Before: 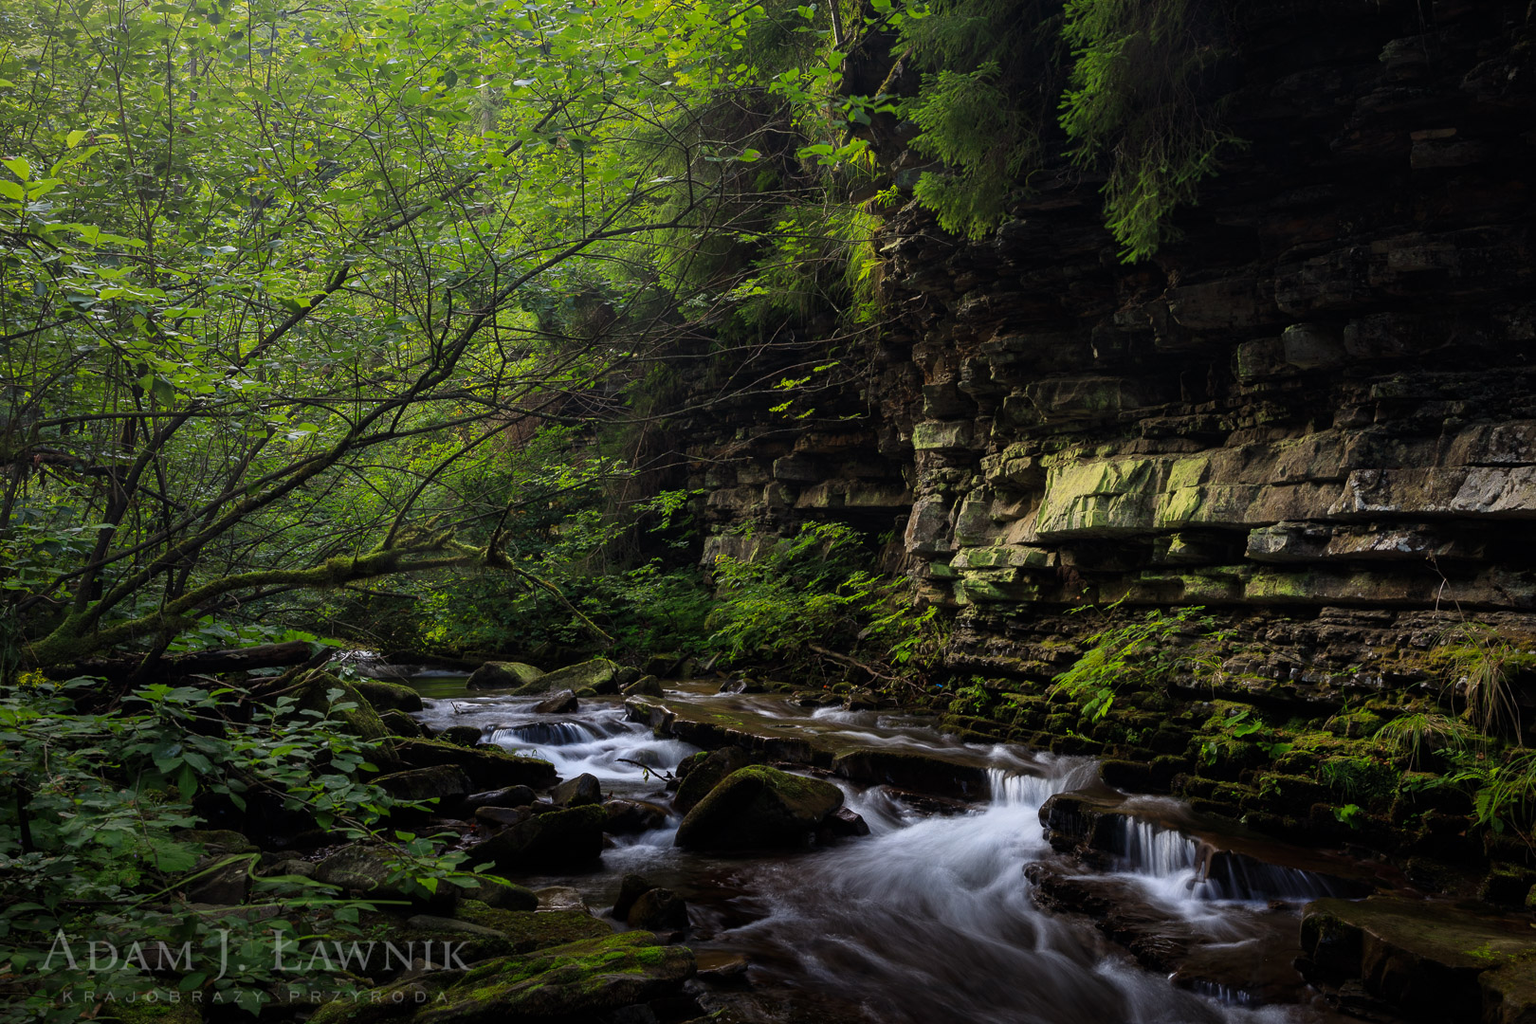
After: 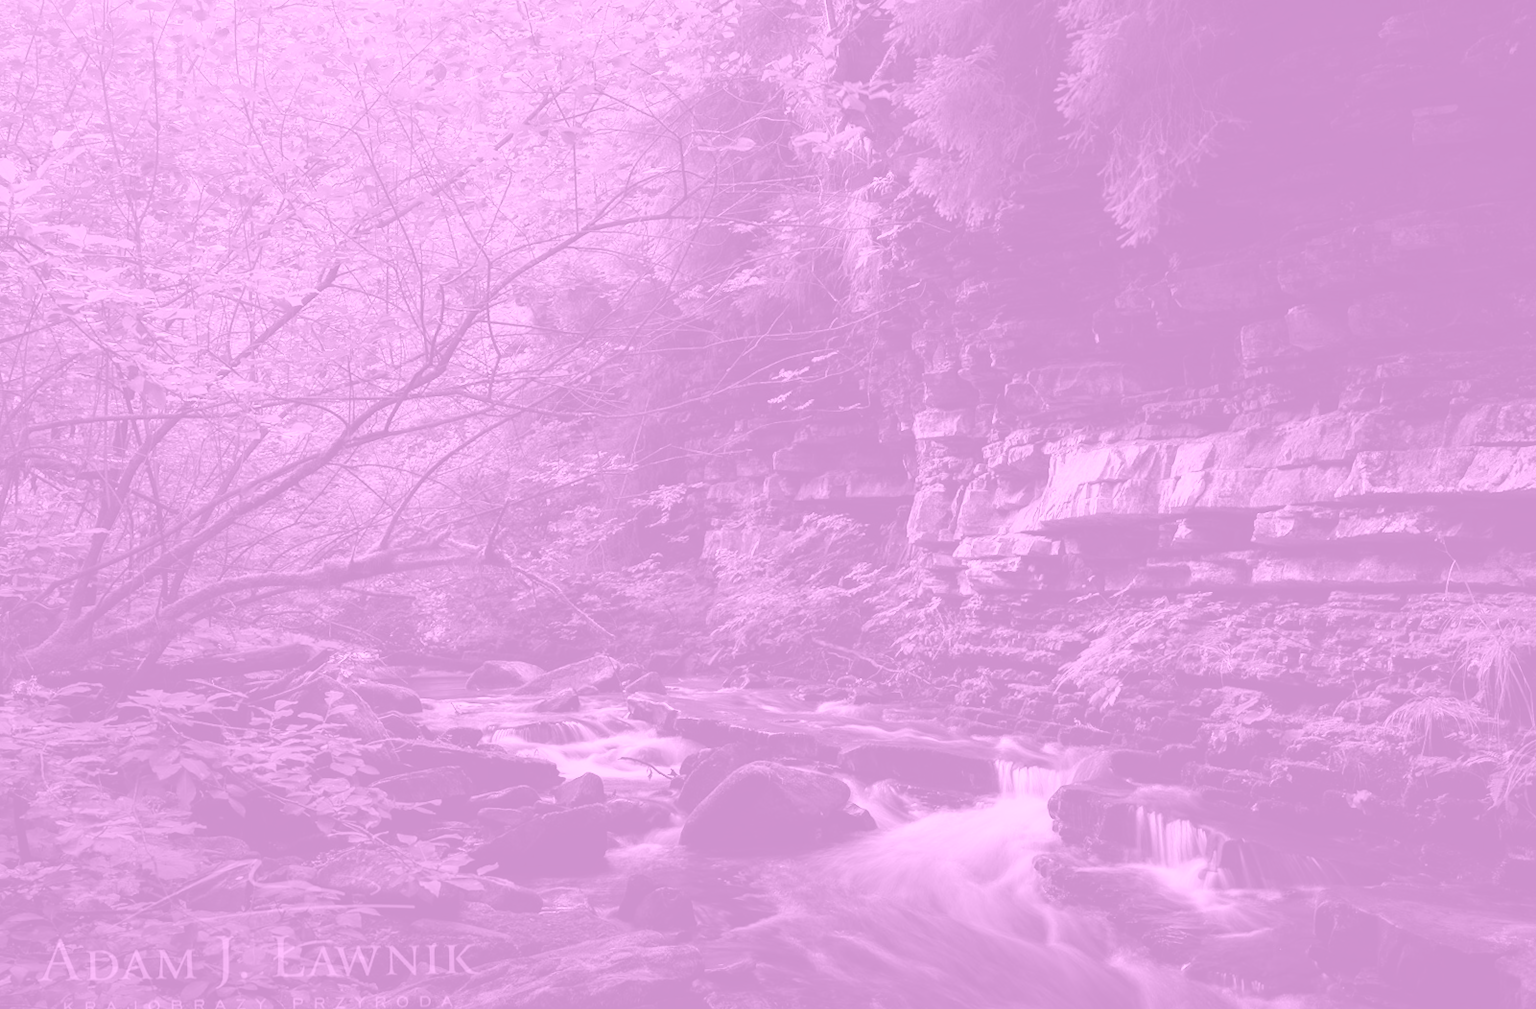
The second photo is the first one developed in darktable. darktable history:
colorize: hue 331.2°, saturation 69%, source mix 30.28%, lightness 69.02%, version 1
rotate and perspective: rotation -1°, crop left 0.011, crop right 0.989, crop top 0.025, crop bottom 0.975
